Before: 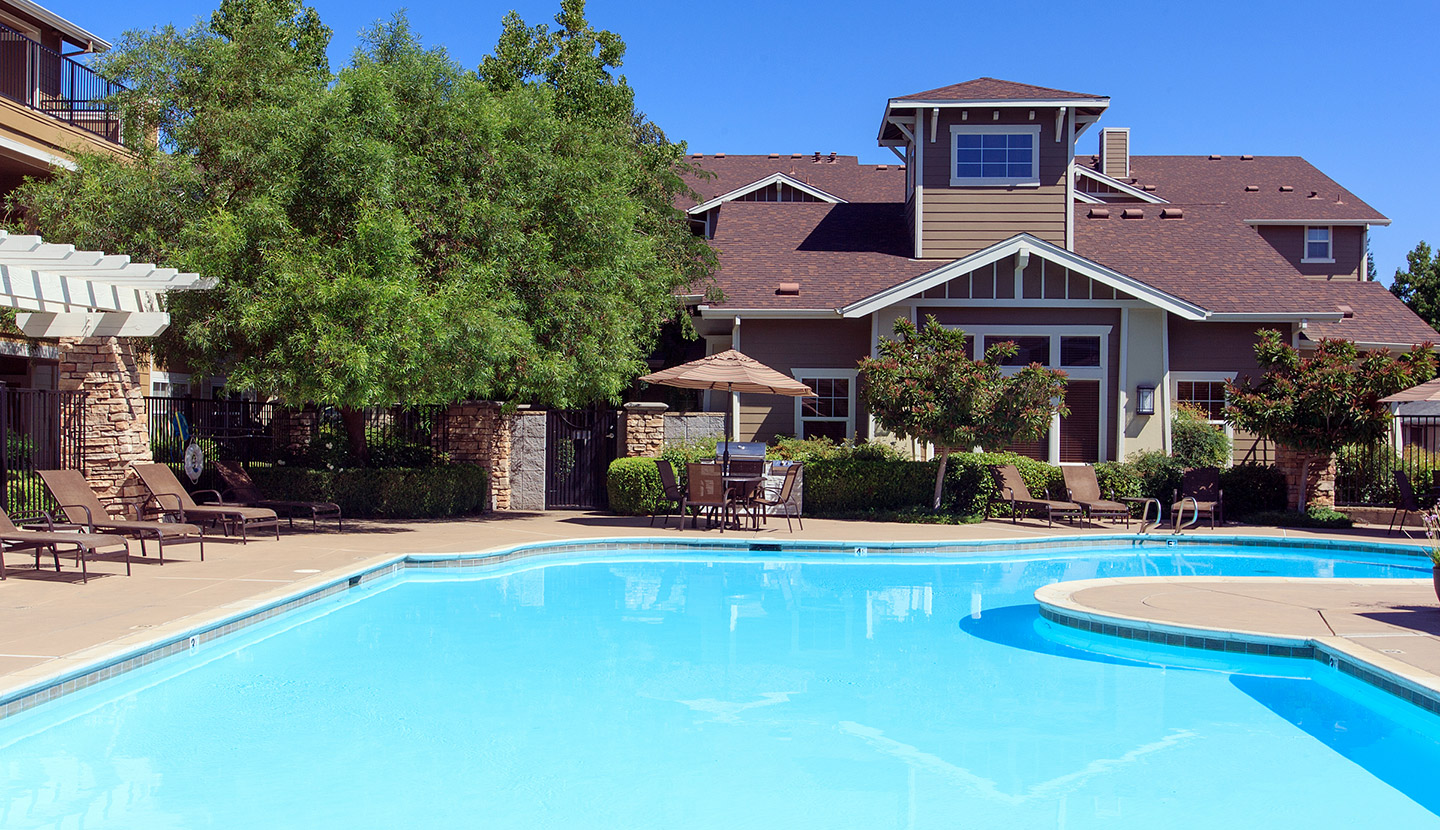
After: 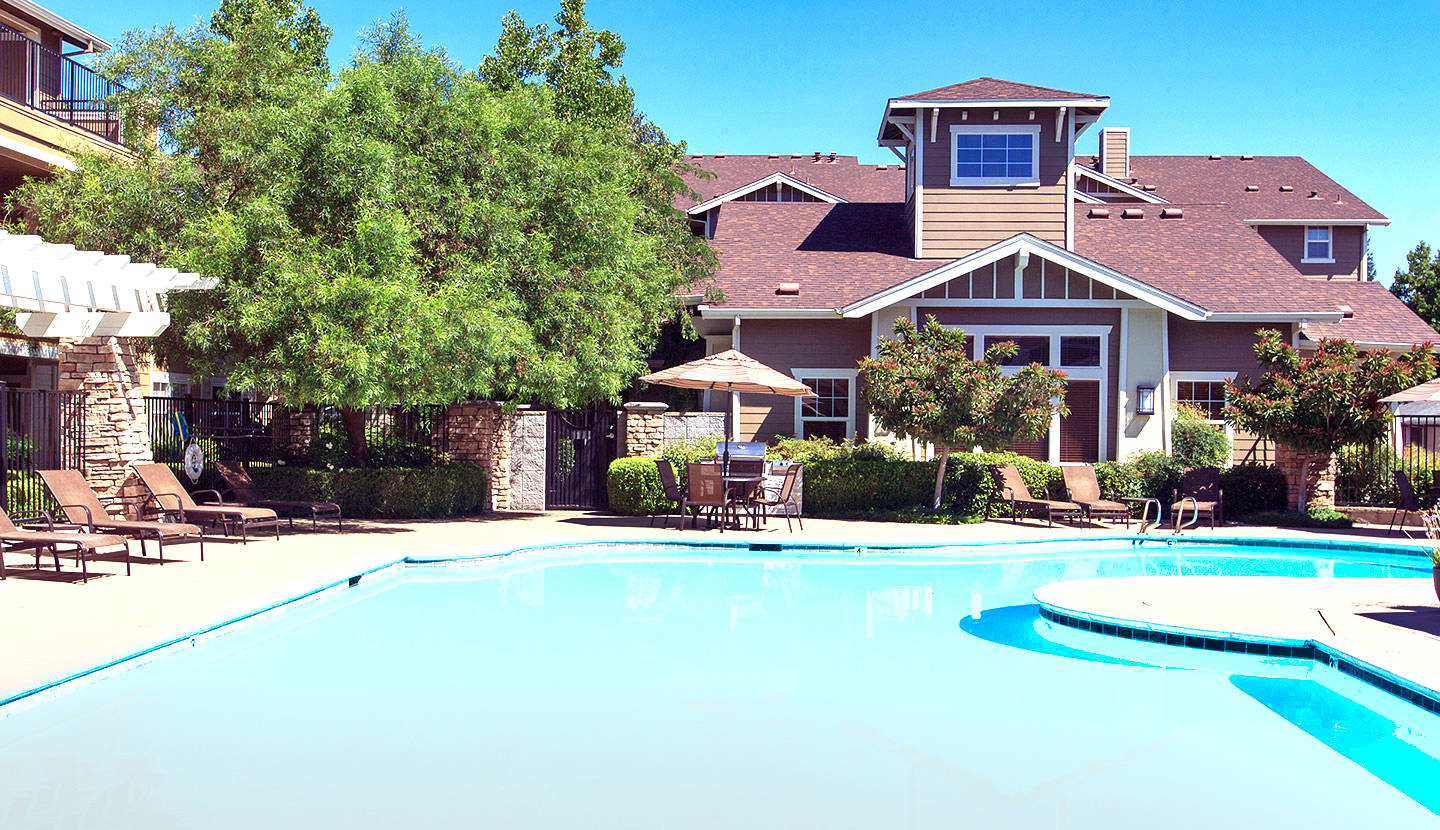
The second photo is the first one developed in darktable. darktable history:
exposure: black level correction 0, exposure 1.2 EV, compensate exposure bias true, compensate highlight preservation false
shadows and highlights: shadows 32.83, highlights -47.7, soften with gaussian
white balance: emerald 1
